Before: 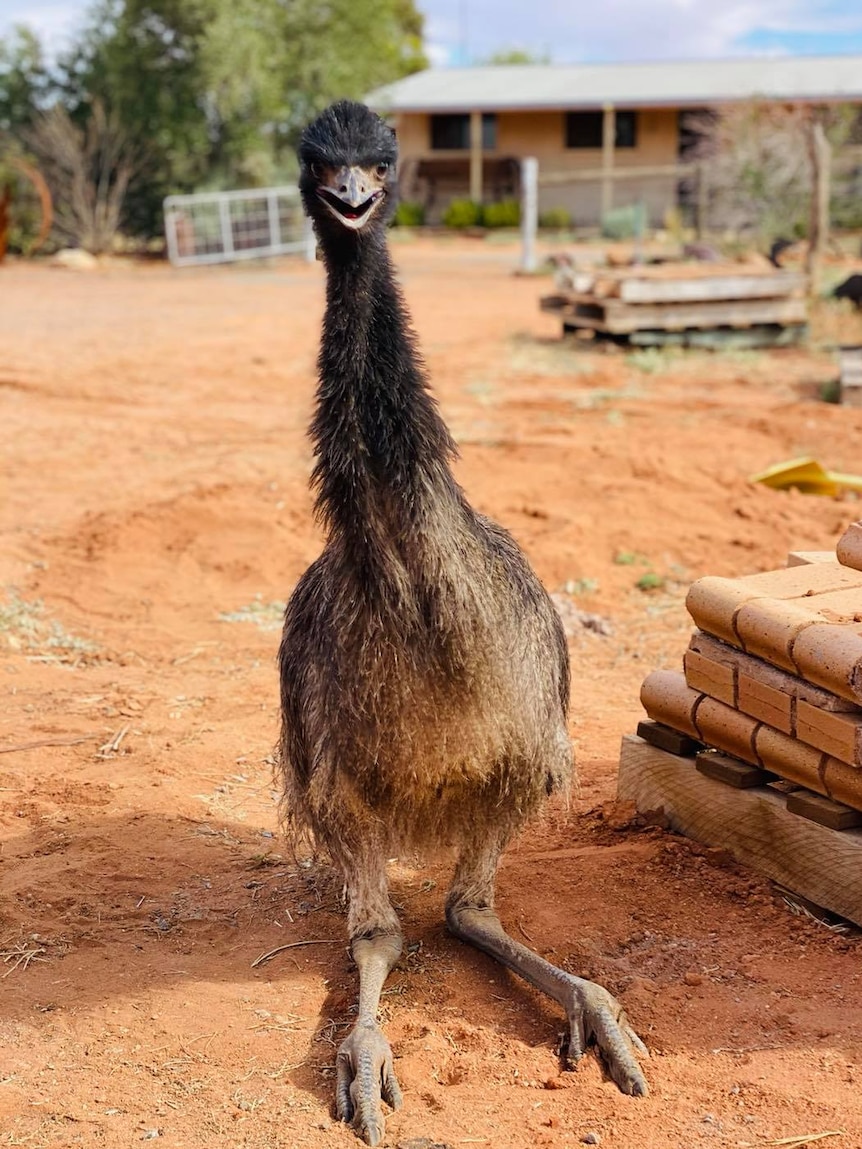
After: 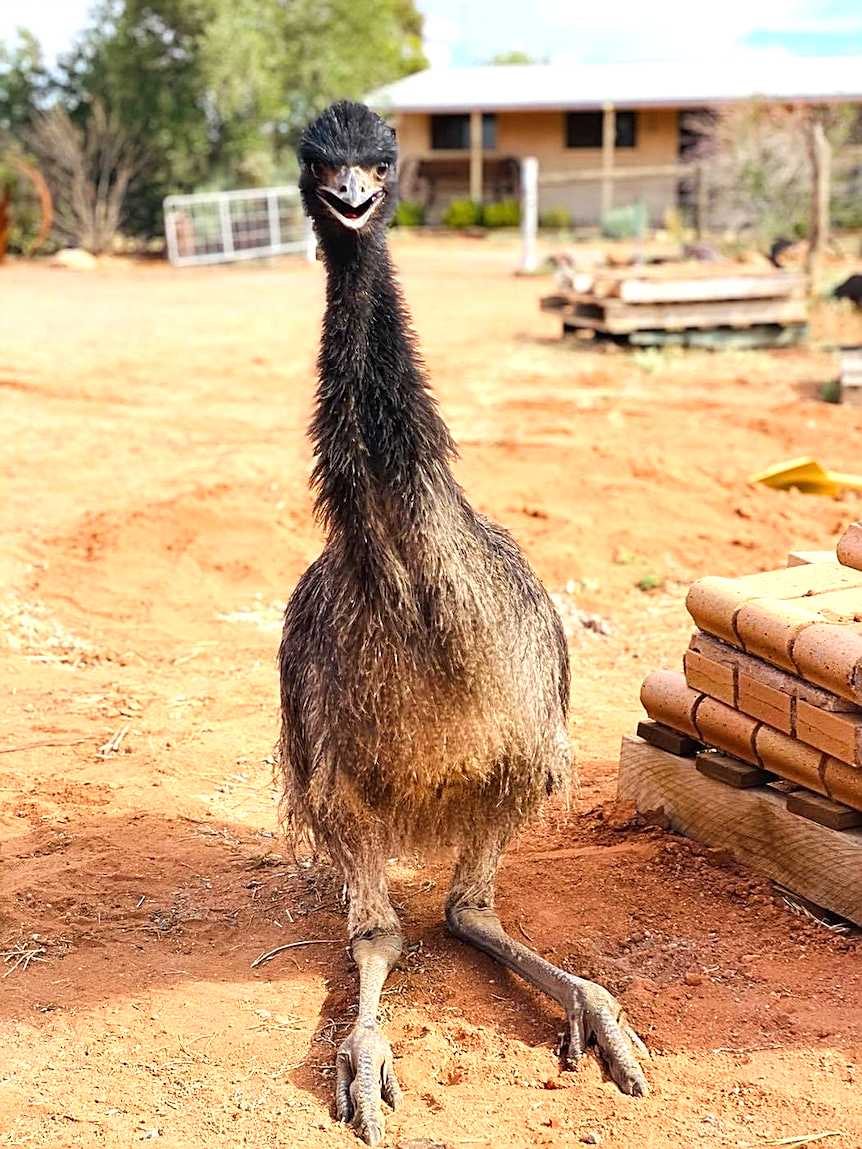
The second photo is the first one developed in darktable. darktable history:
sharpen: on, module defaults
exposure: black level correction 0, exposure 0.701 EV, compensate exposure bias true, compensate highlight preservation false
